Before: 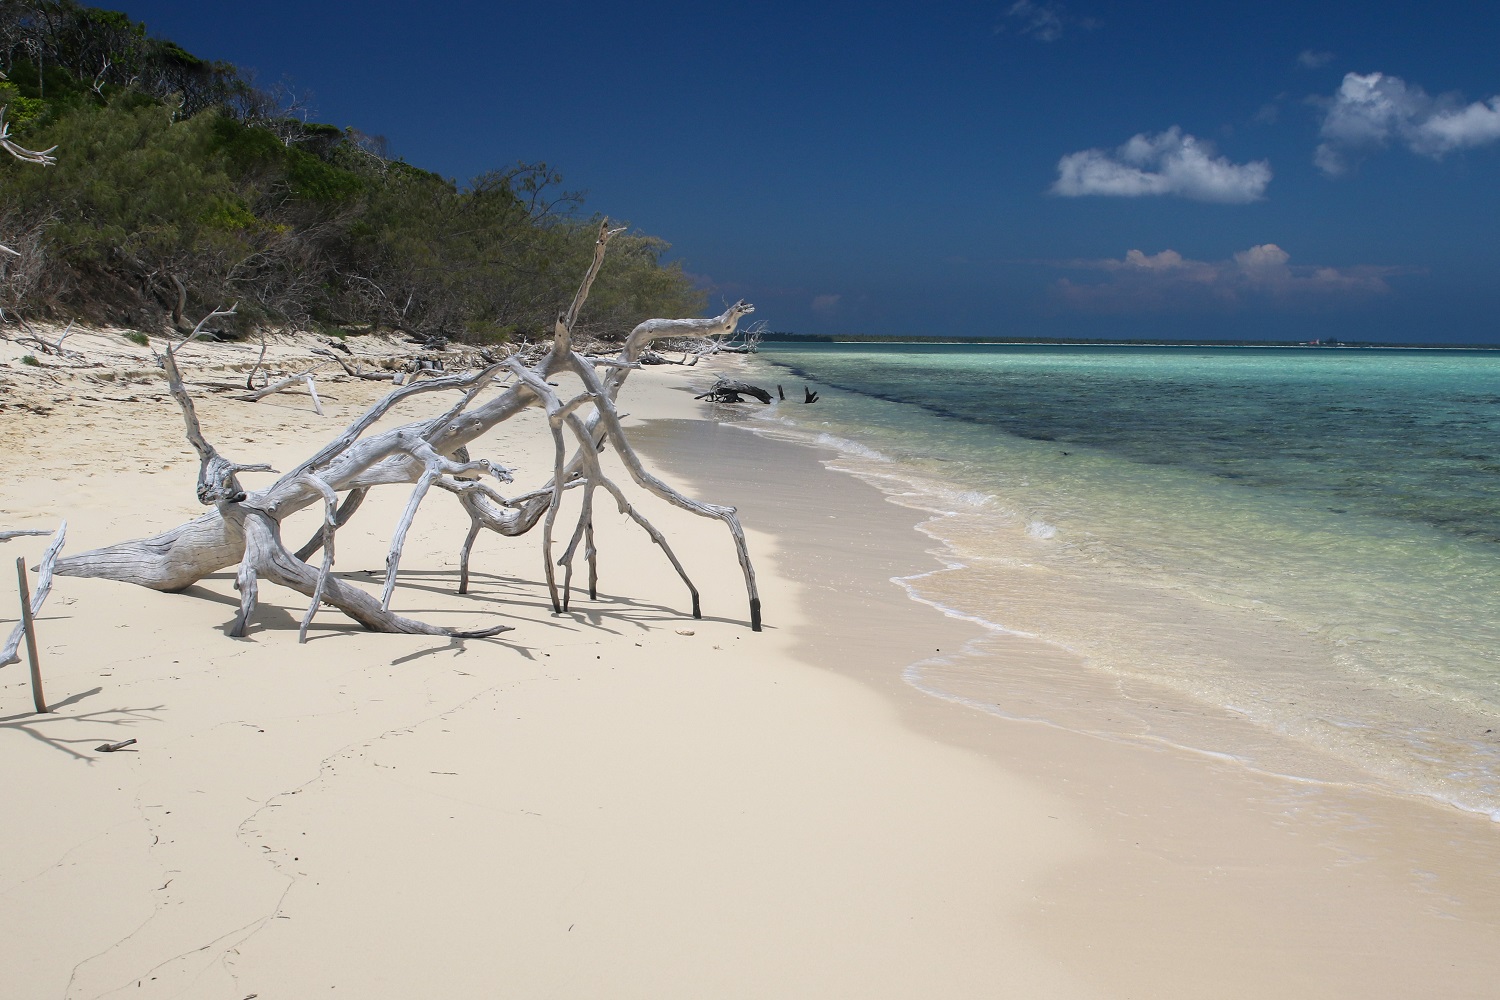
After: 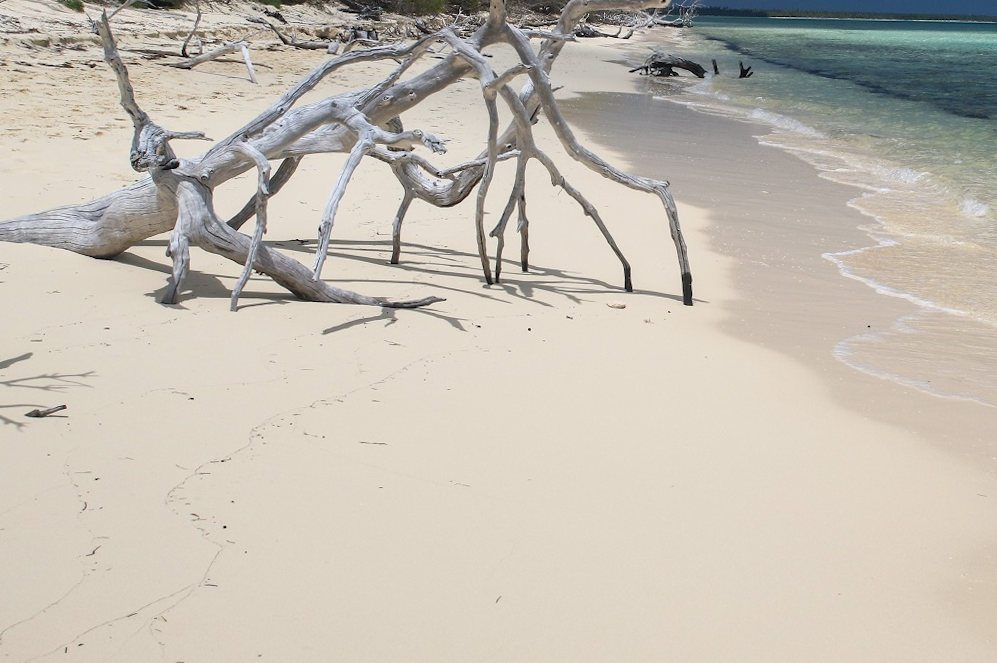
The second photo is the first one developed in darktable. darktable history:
contrast brightness saturation: contrast 0.055
crop and rotate: angle -0.748°, left 3.634%, top 32.347%, right 28.593%
